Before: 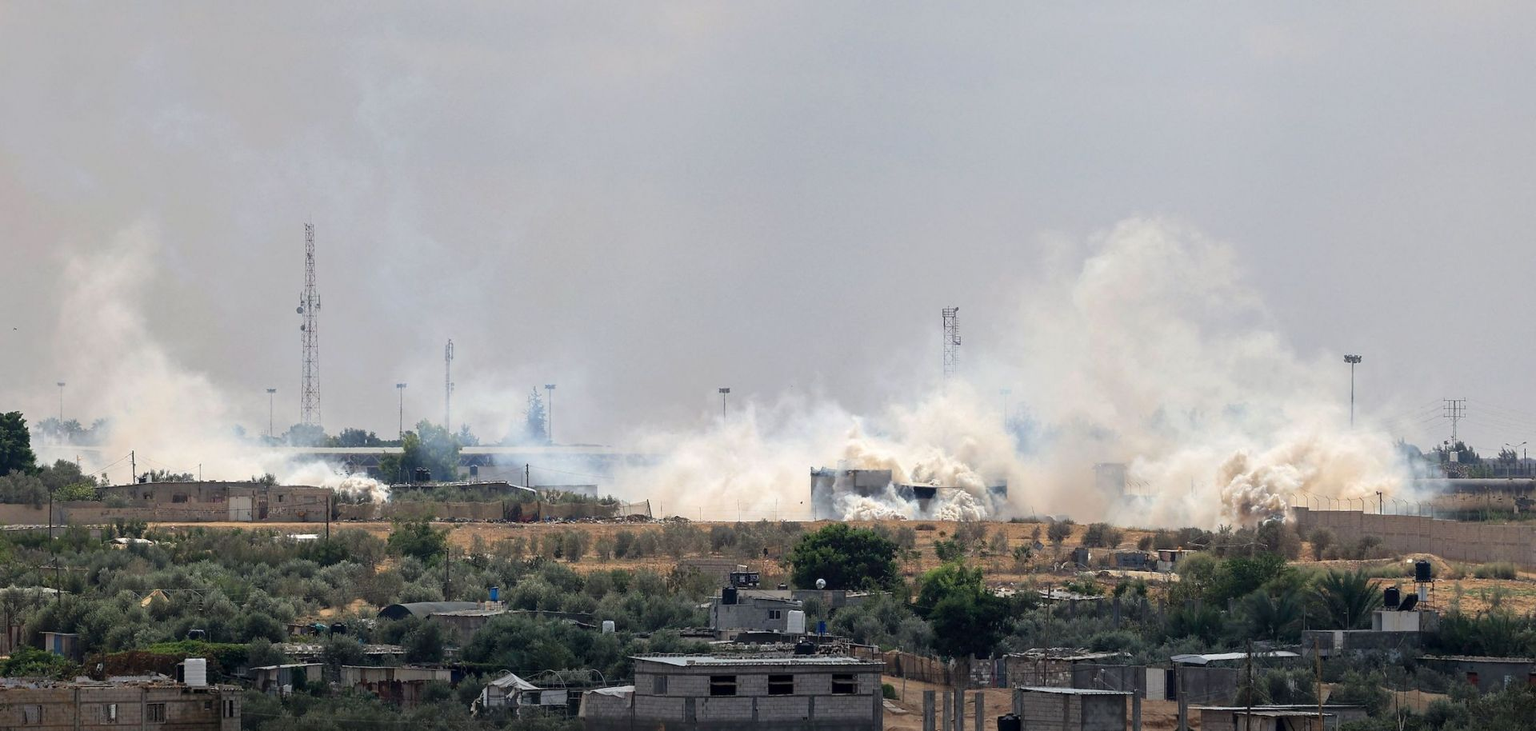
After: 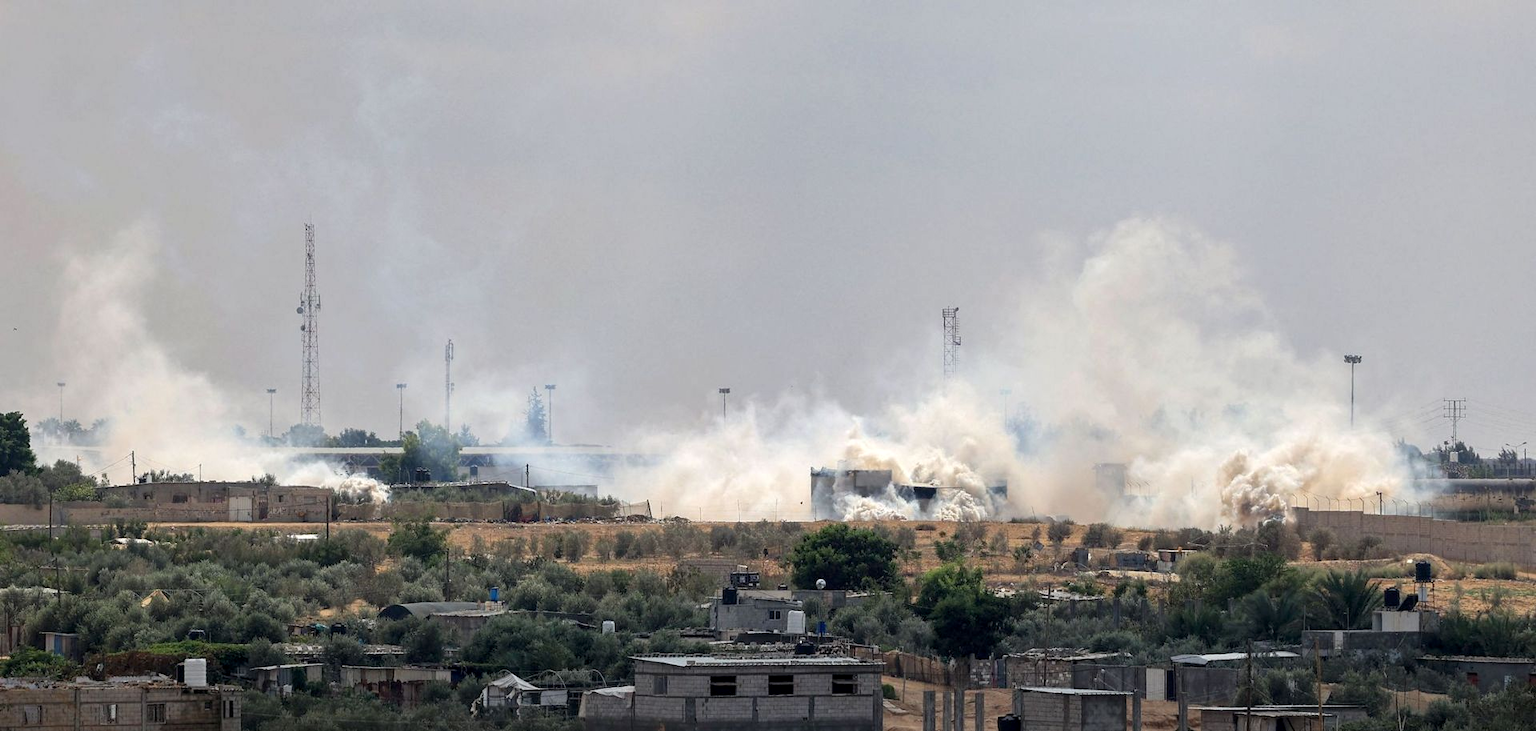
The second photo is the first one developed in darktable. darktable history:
local contrast: highlights 103%, shadows 102%, detail 120%, midtone range 0.2
